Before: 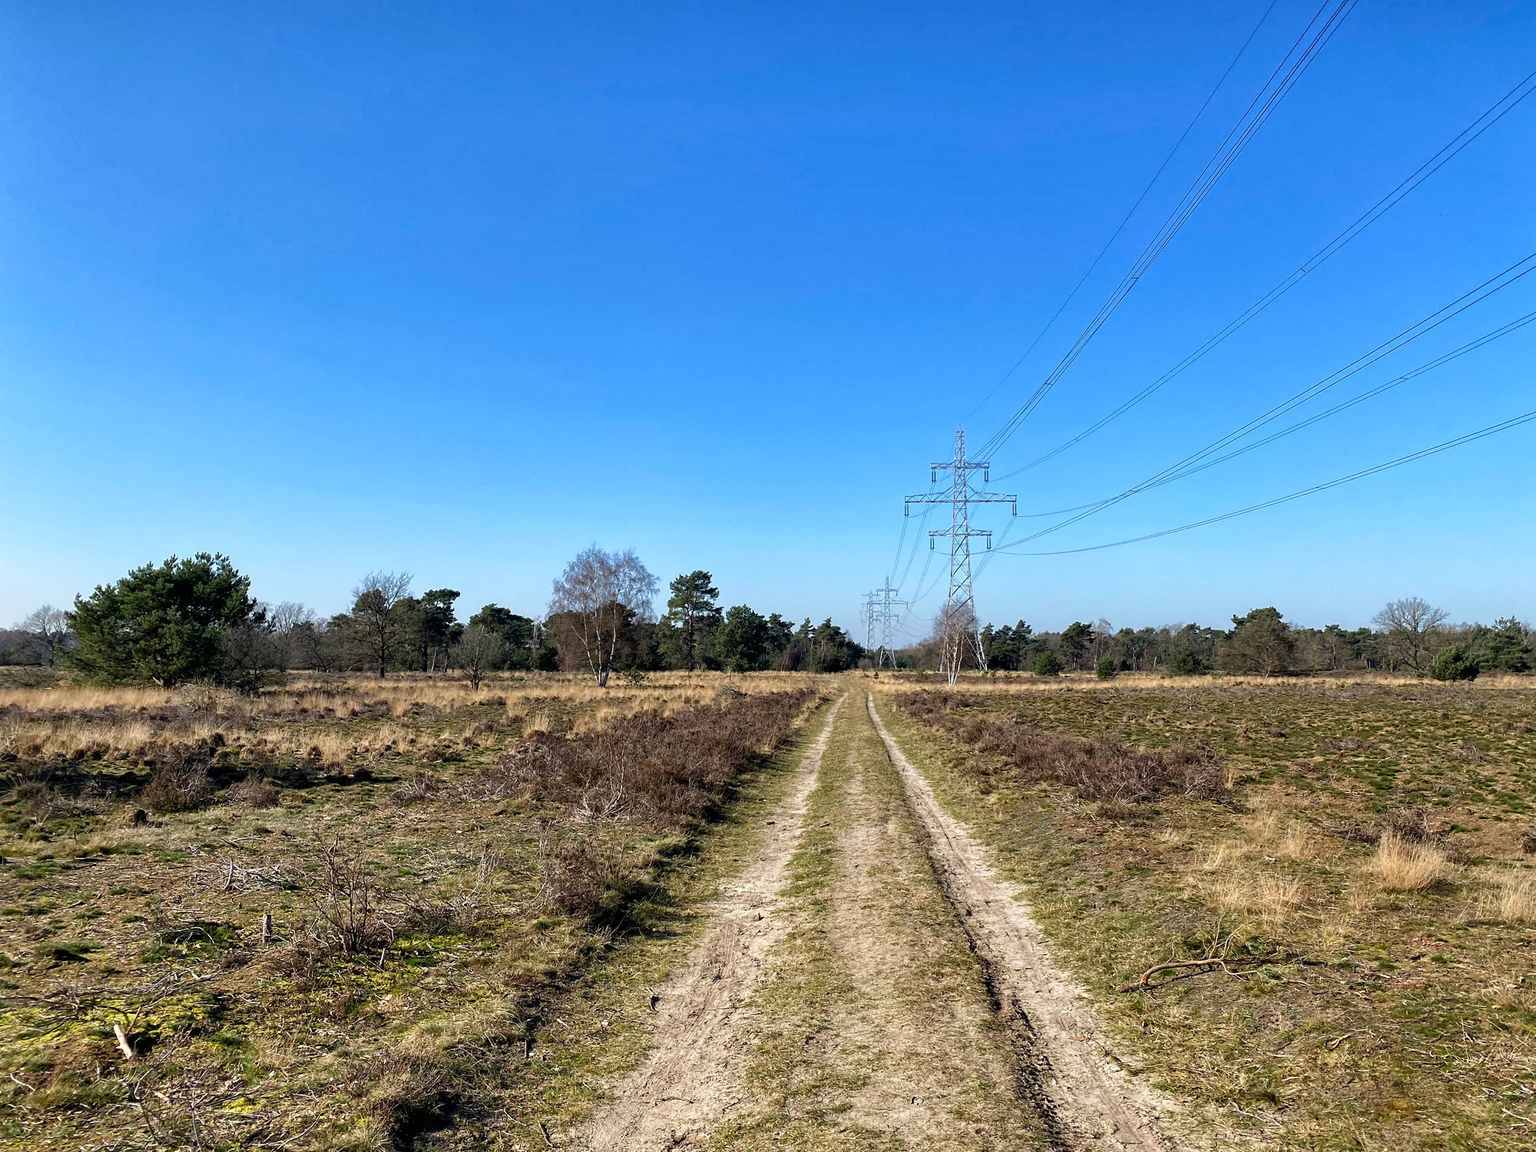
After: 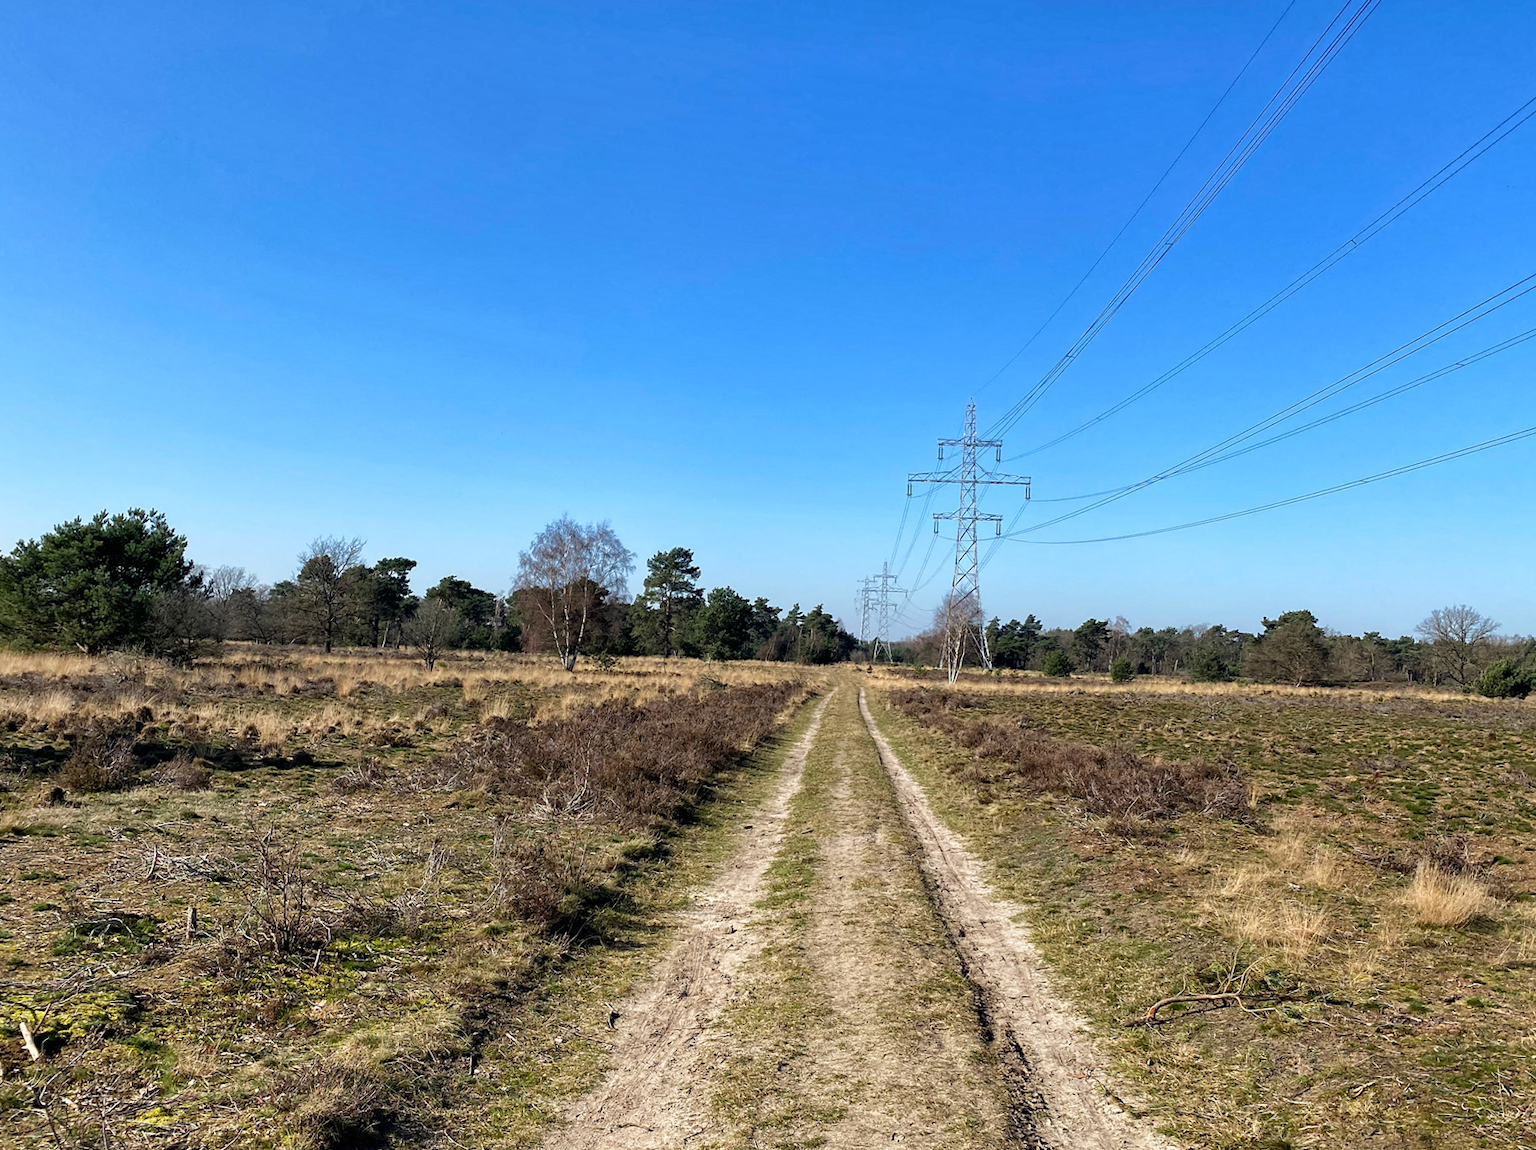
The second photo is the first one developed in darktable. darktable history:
crop and rotate: angle -2.06°, left 3.136%, top 3.934%, right 1.41%, bottom 0.727%
color calibration: illuminant same as pipeline (D50), adaptation none (bypass), x 0.332, y 0.334, temperature 5002.87 K
